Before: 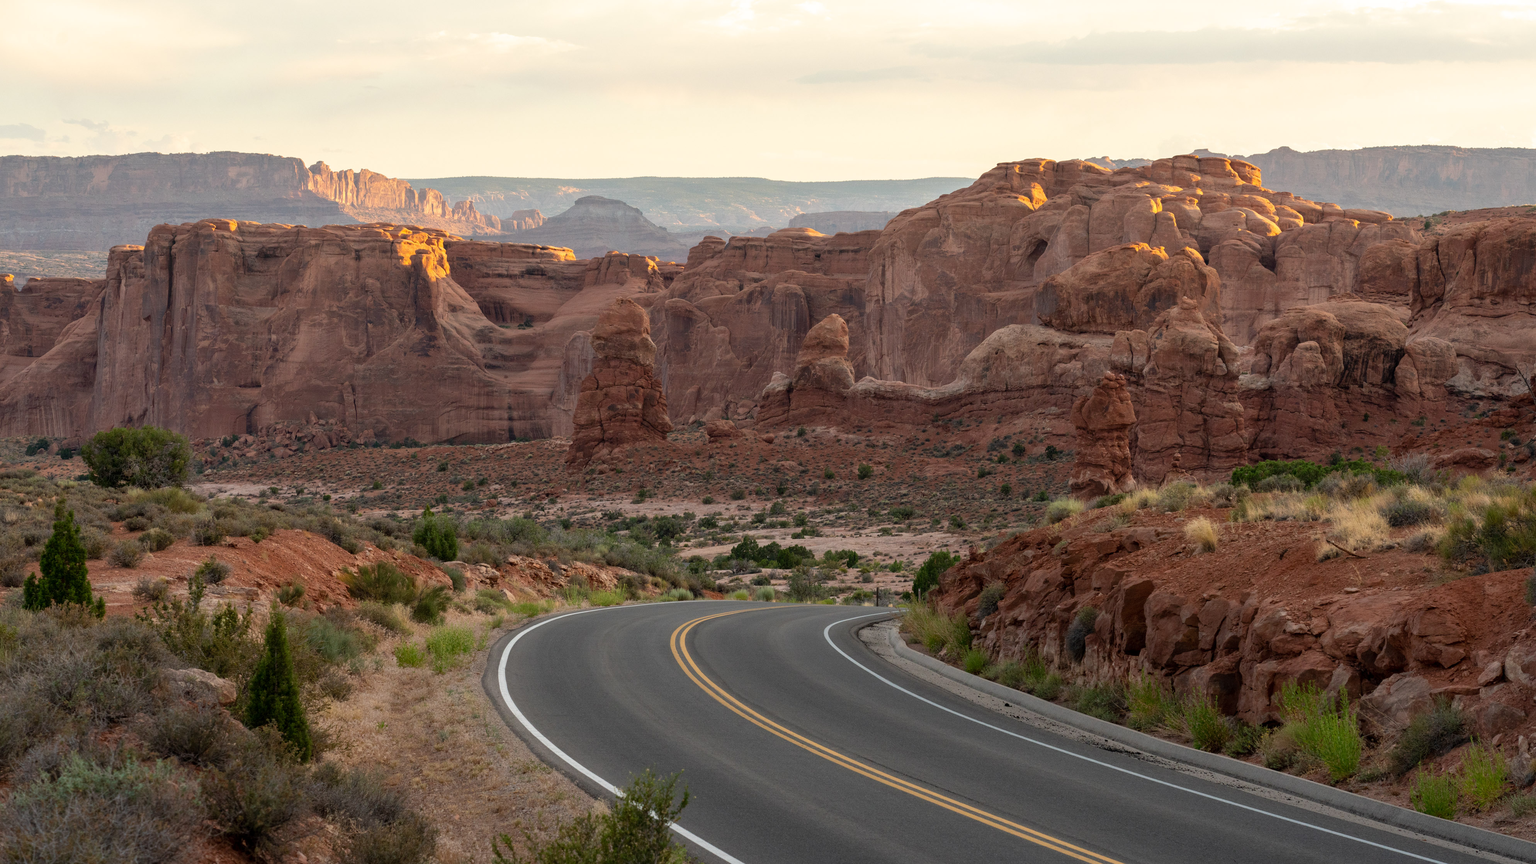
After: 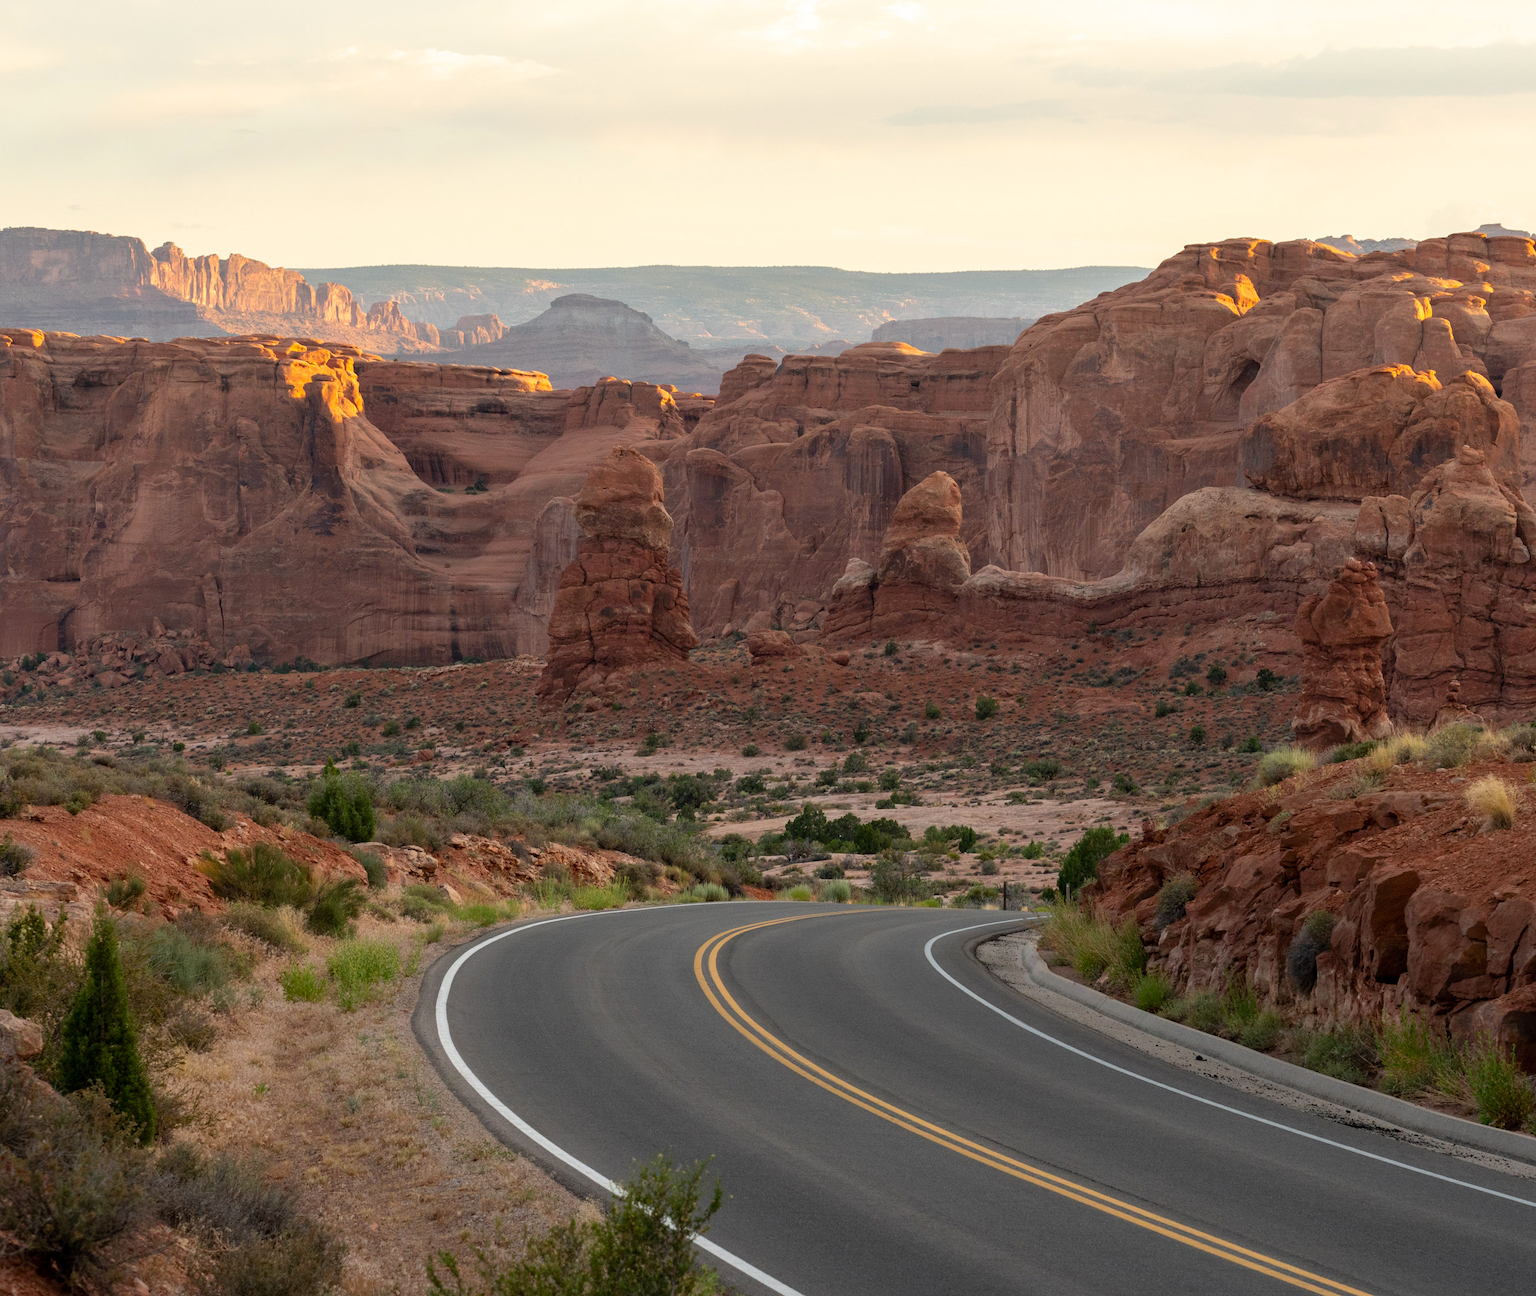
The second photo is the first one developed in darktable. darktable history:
crop and rotate: left 13.537%, right 19.796%
color zones: curves: ch1 [(0, 0.525) (0.143, 0.556) (0.286, 0.52) (0.429, 0.5) (0.571, 0.5) (0.714, 0.5) (0.857, 0.503) (1, 0.525)]
